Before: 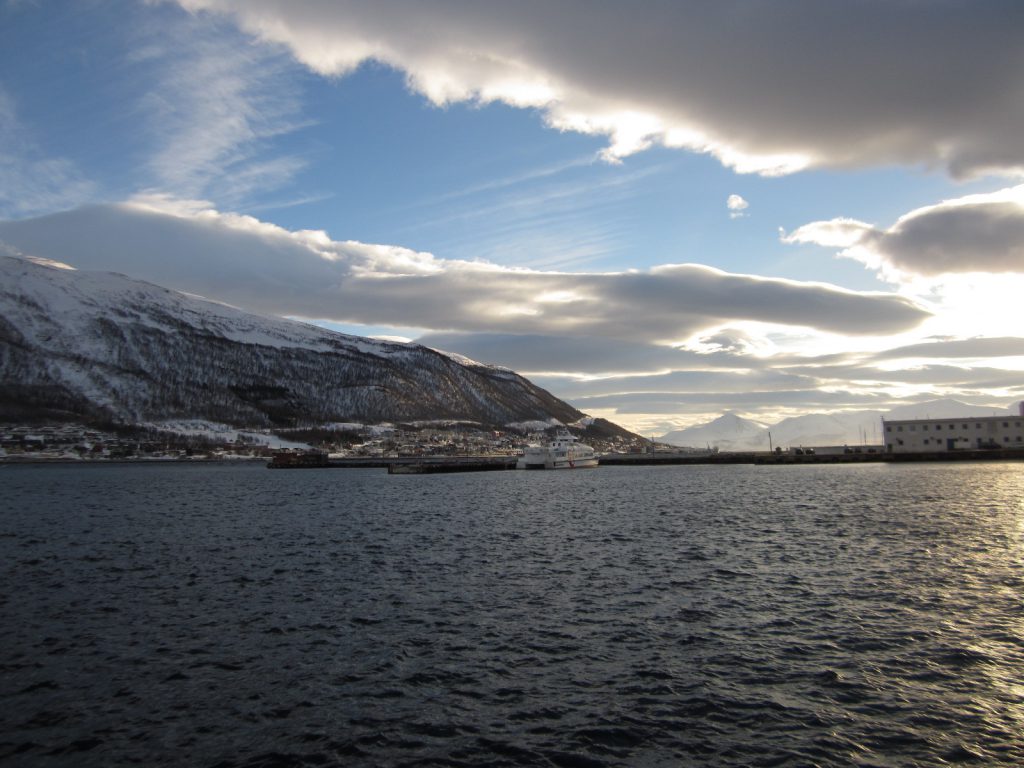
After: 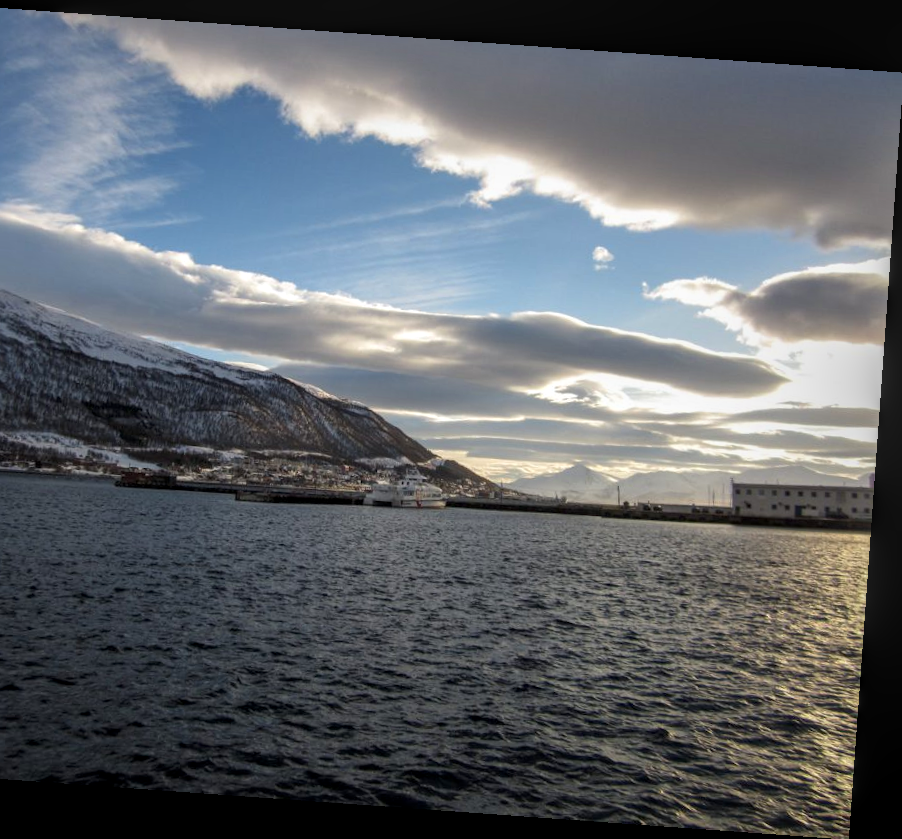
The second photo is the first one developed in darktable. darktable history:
crop: left 16.145%
rotate and perspective: rotation 4.1°, automatic cropping off
local contrast: highlights 0%, shadows 0%, detail 133%
velvia: strength 10%
exposure: black level correction 0.001, compensate highlight preservation false
